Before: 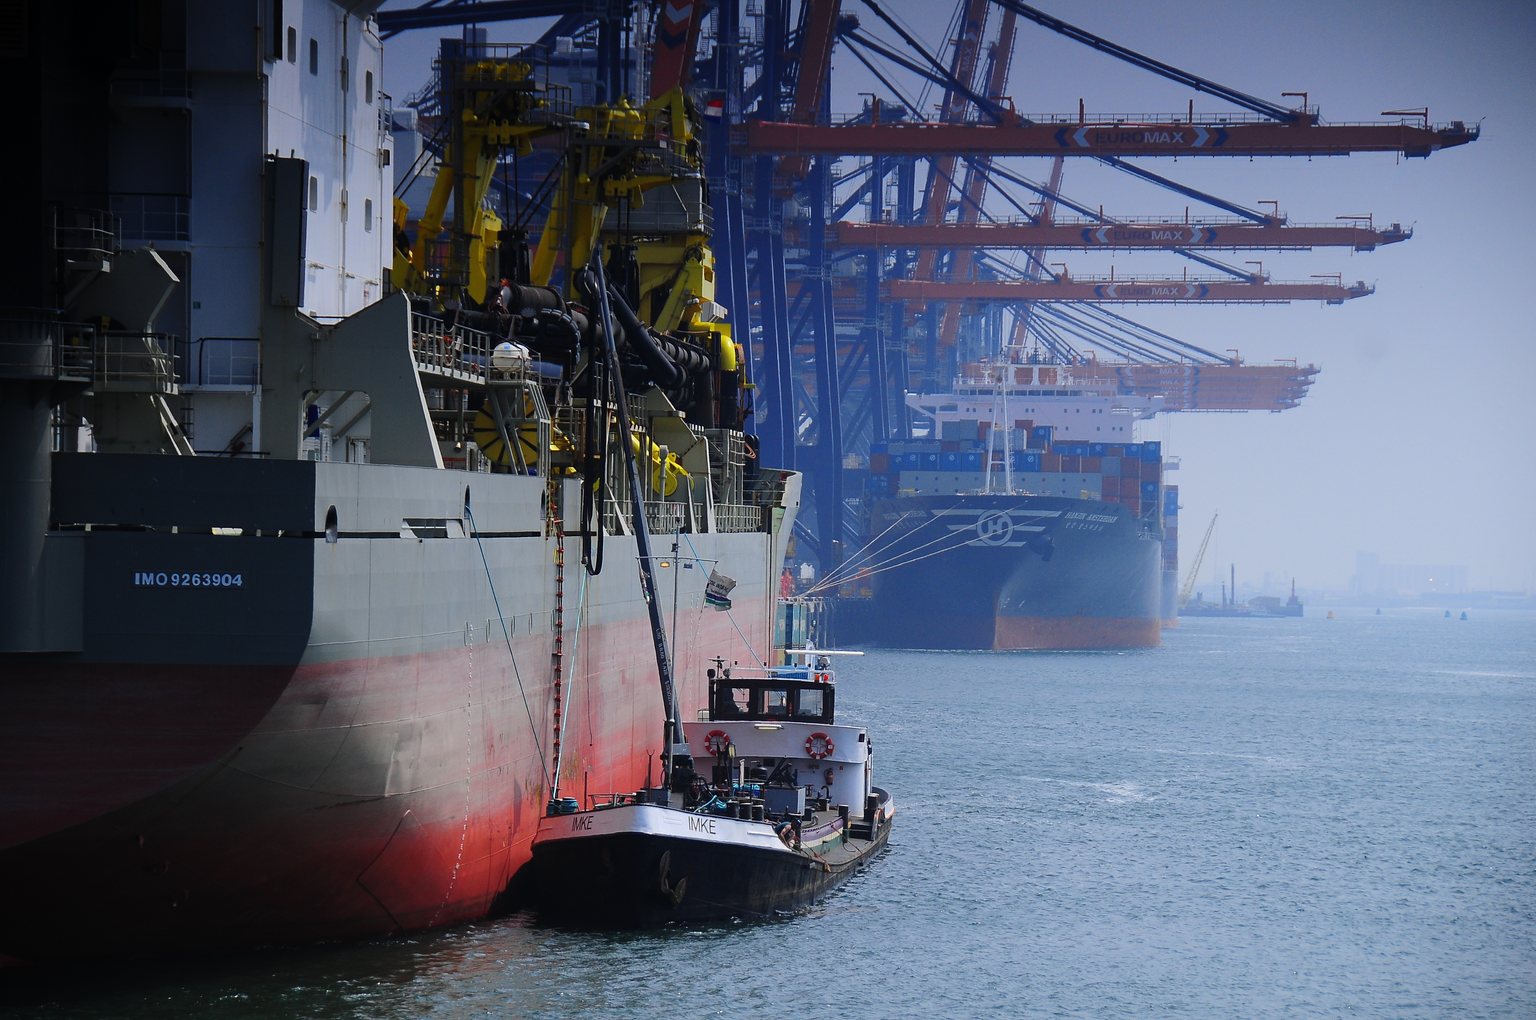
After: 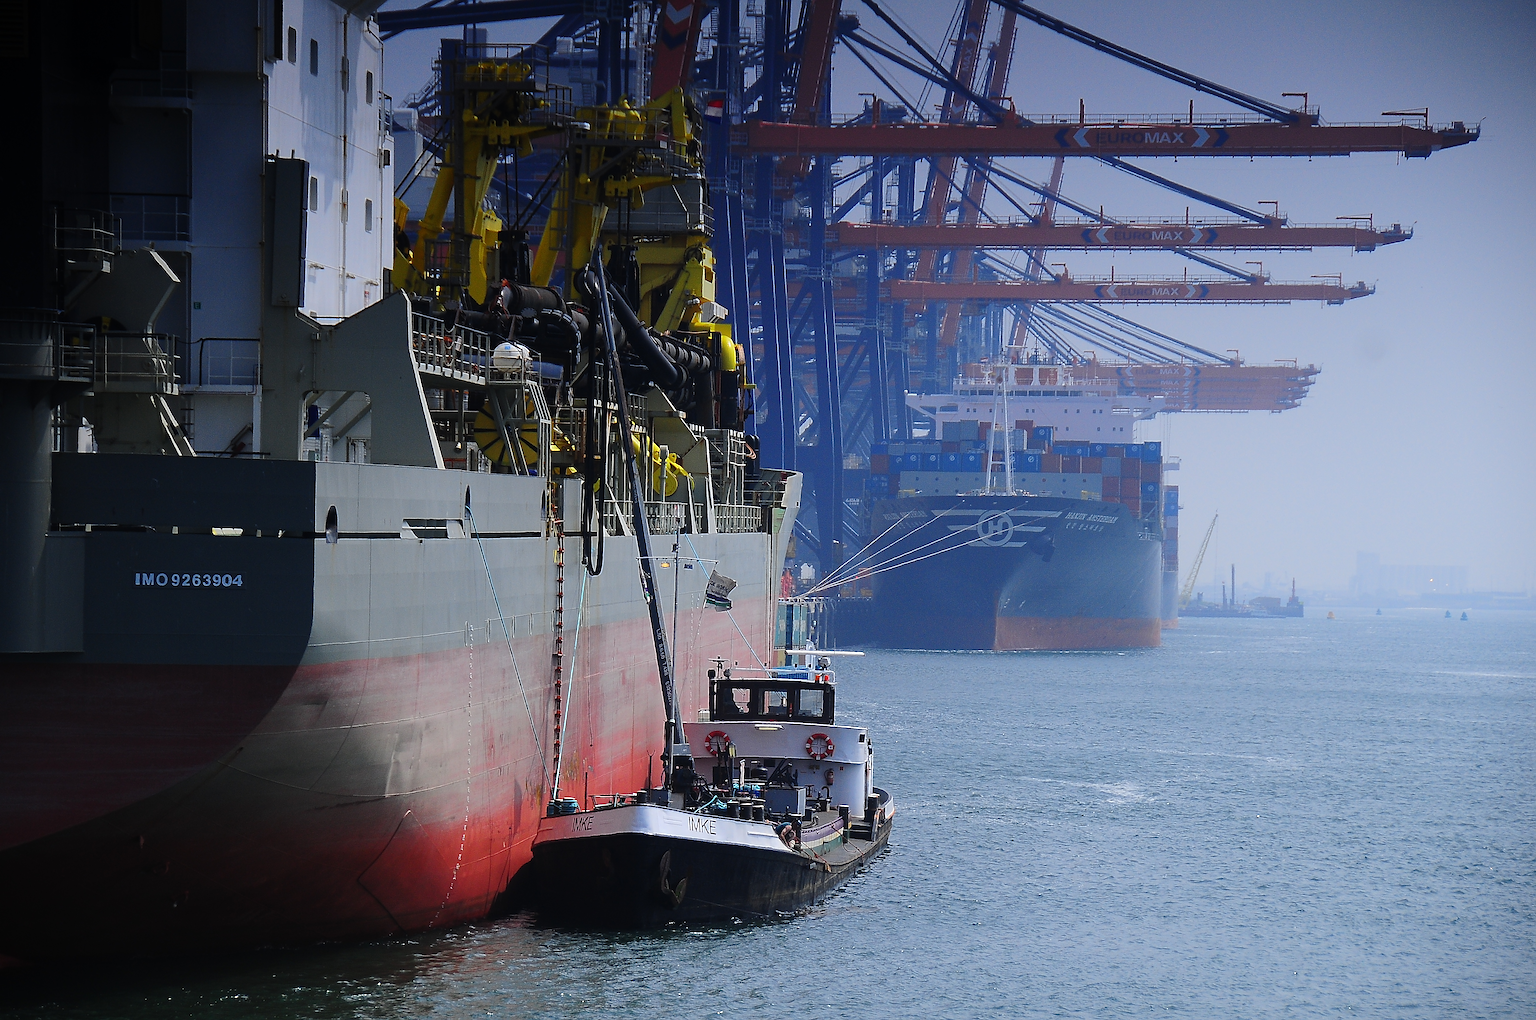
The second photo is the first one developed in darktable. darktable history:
sharpen: radius 1.375, amount 1.256, threshold 0.79
